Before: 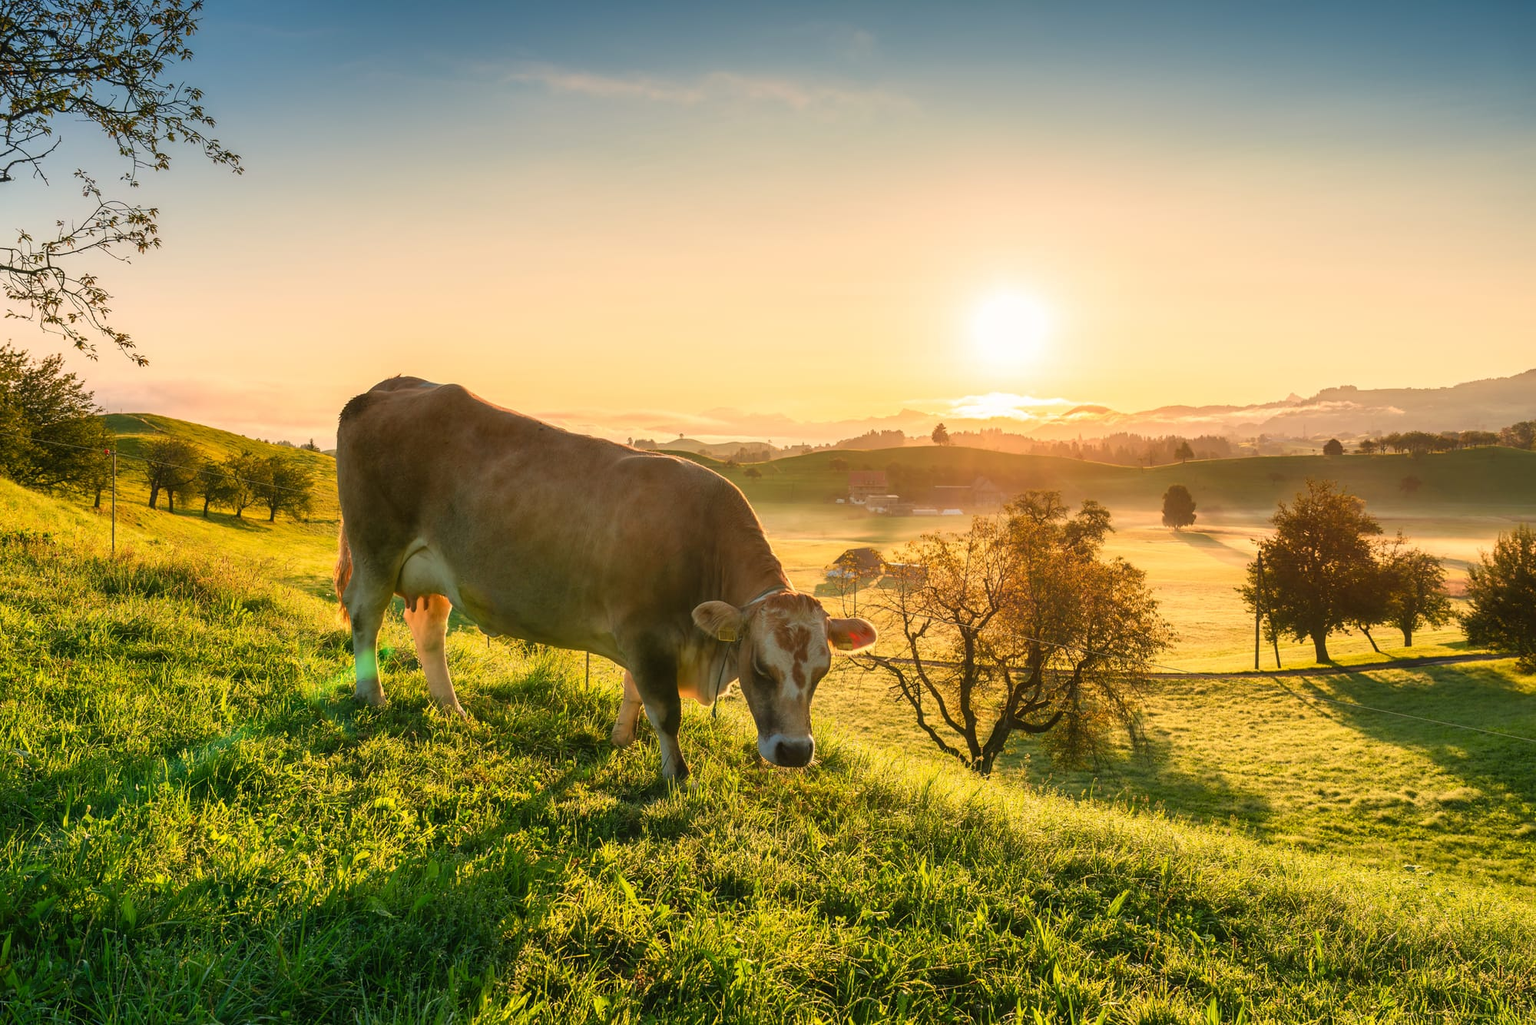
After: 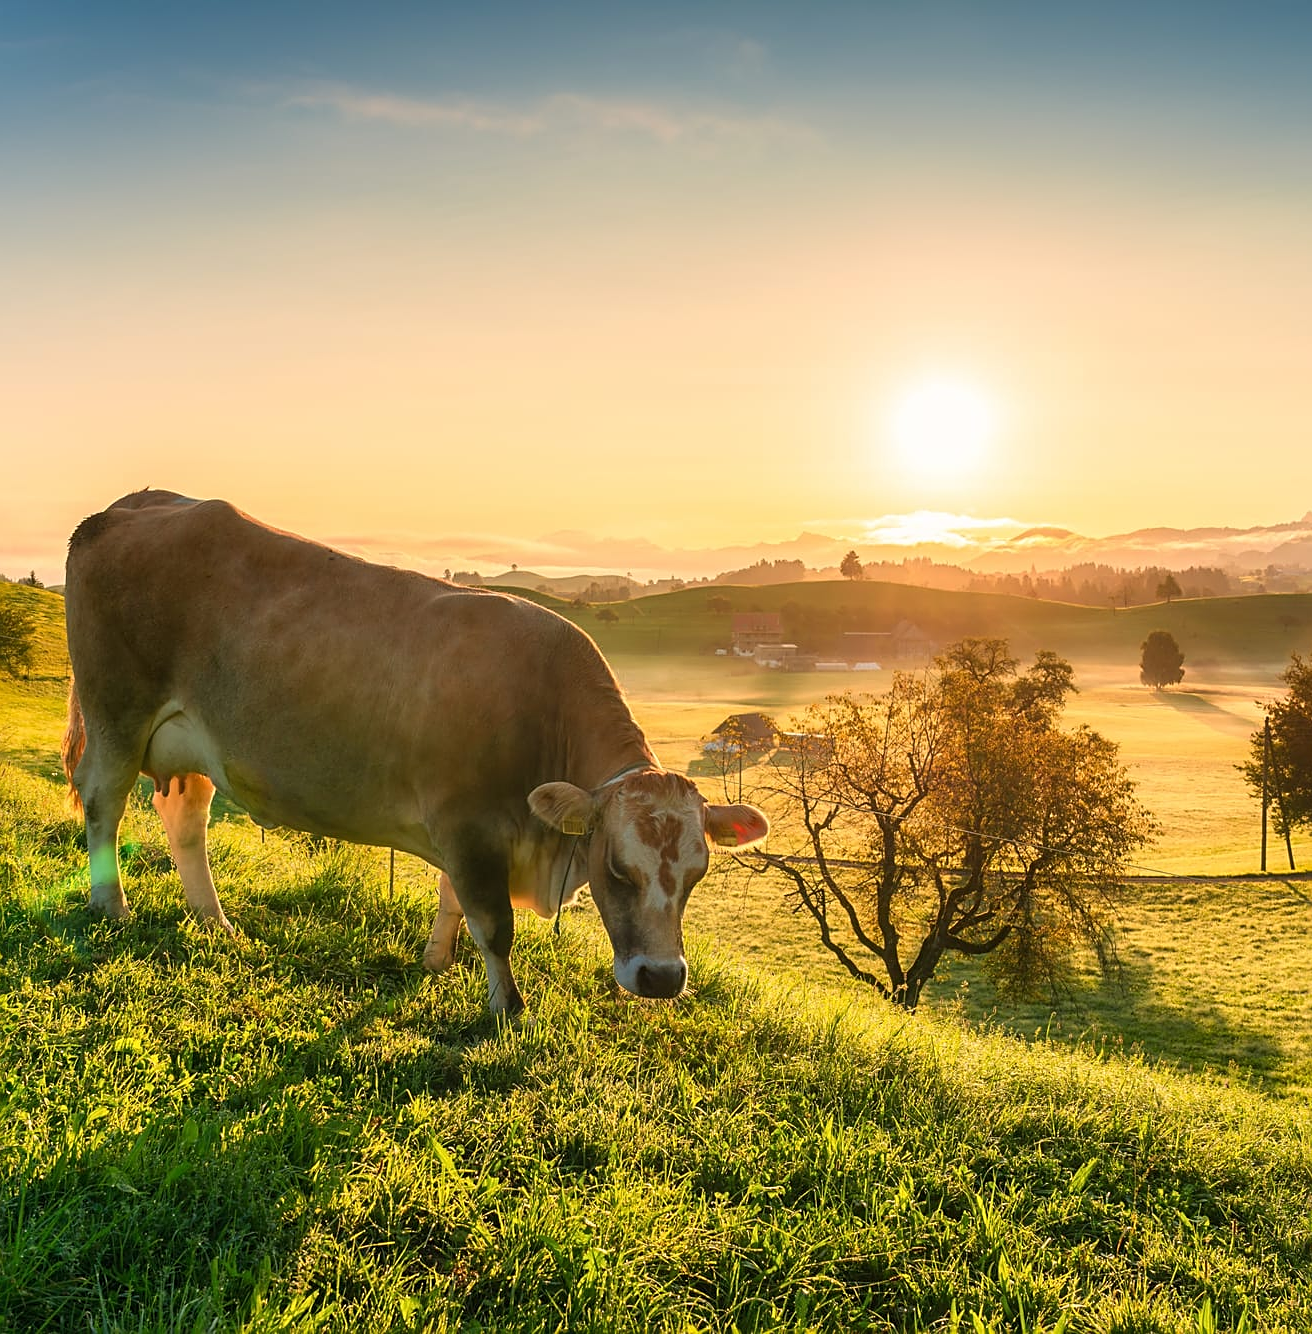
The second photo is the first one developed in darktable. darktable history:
sharpen: amount 0.475
crop and rotate: left 18.666%, right 15.719%
